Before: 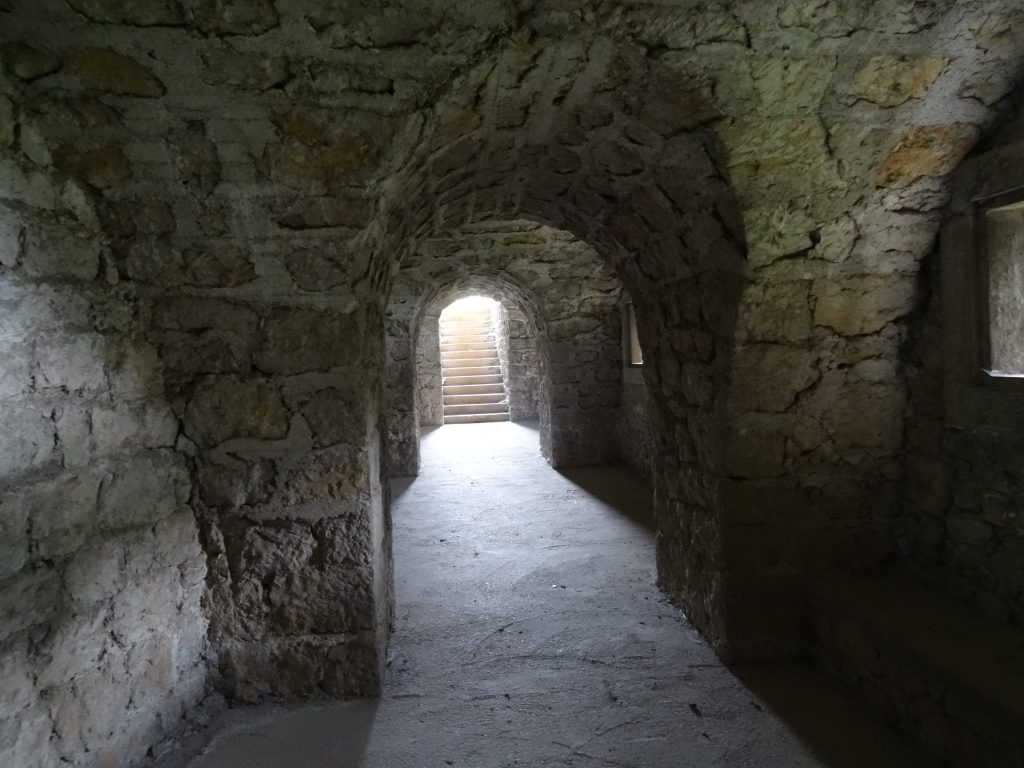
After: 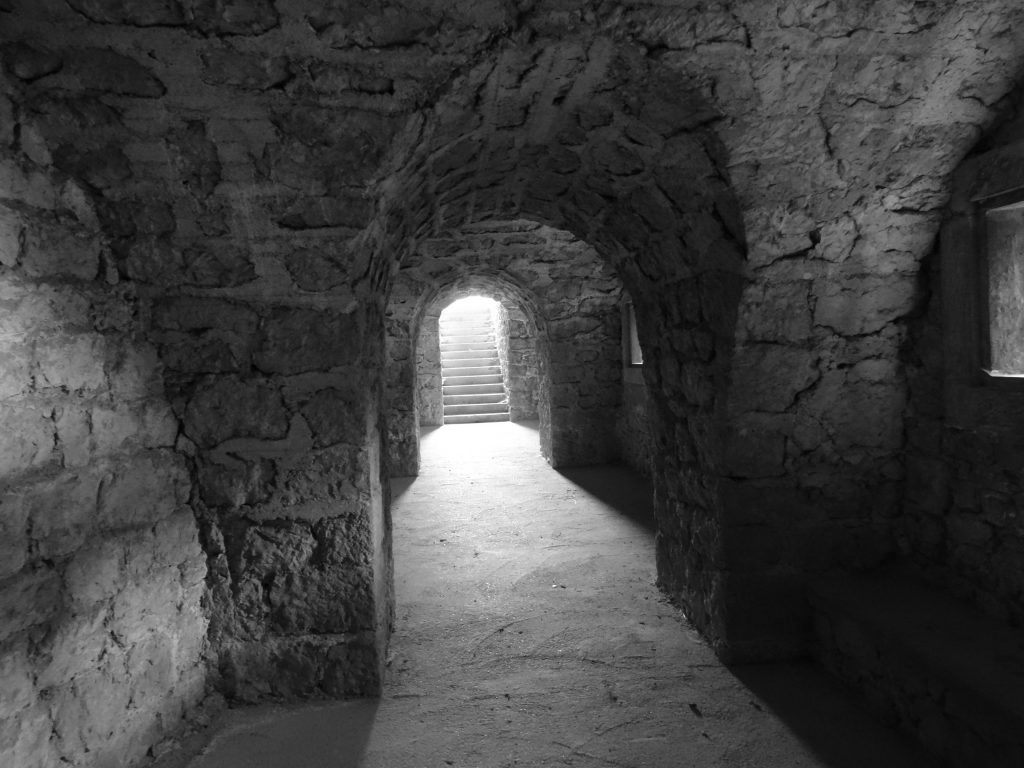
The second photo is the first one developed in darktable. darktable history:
color calibration: output gray [0.28, 0.41, 0.31, 0], x 0.37, y 0.382, temperature 4301.81 K
base curve: curves: ch0 [(0, 0) (0.472, 0.508) (1, 1)], preserve colors none
